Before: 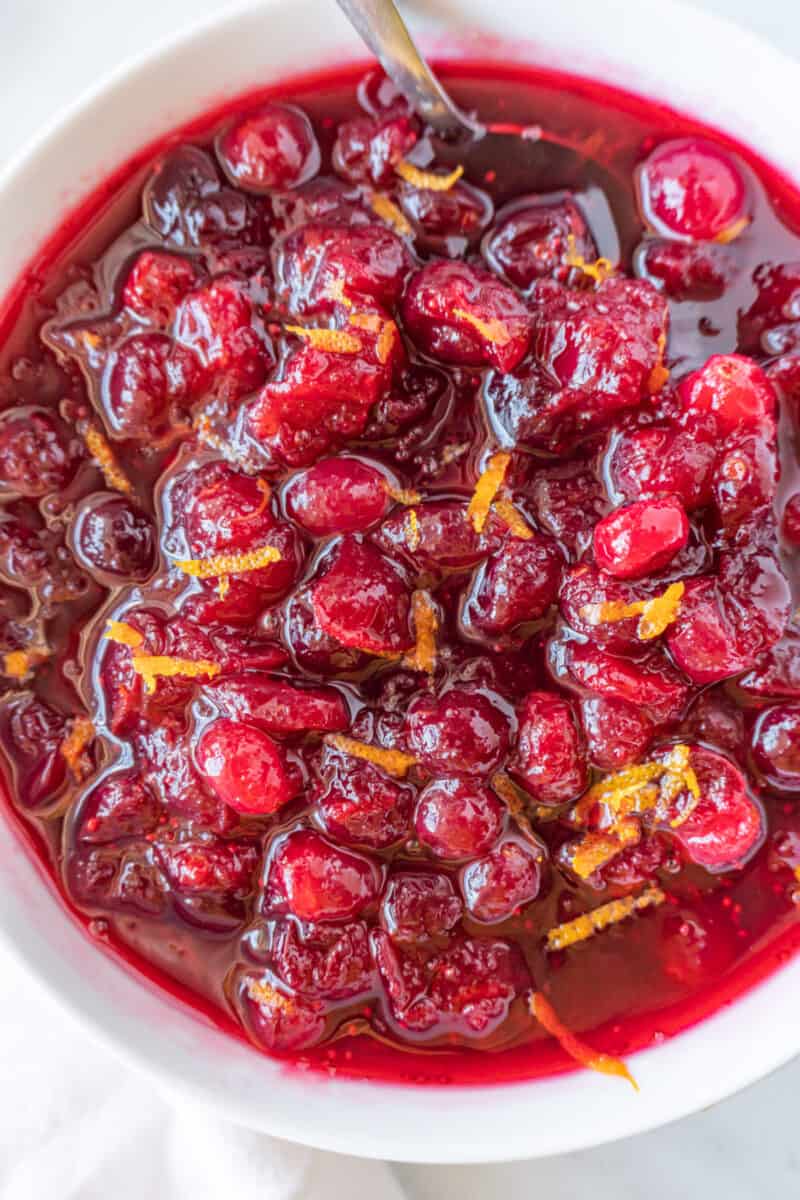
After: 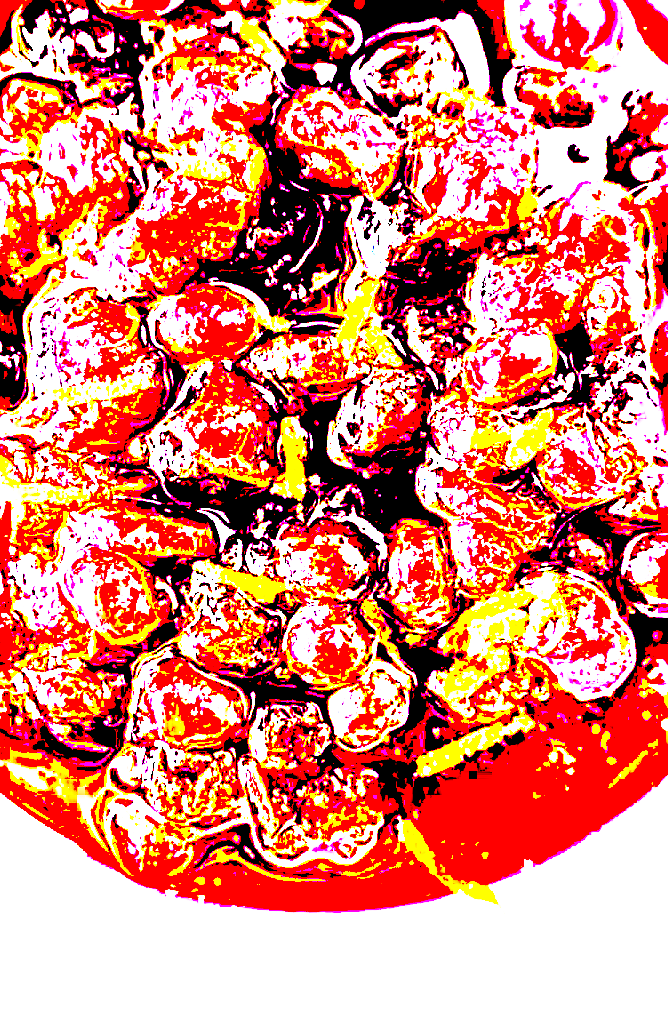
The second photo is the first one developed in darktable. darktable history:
sharpen: radius 3.658, amount 0.943
base curve: curves: ch0 [(0, 0) (0.028, 0.03) (0.121, 0.232) (0.46, 0.748) (0.859, 0.968) (1, 1)], preserve colors none
crop: left 16.498%, top 14.498%
exposure: black level correction 0.099, exposure 3.063 EV, compensate highlight preservation false
